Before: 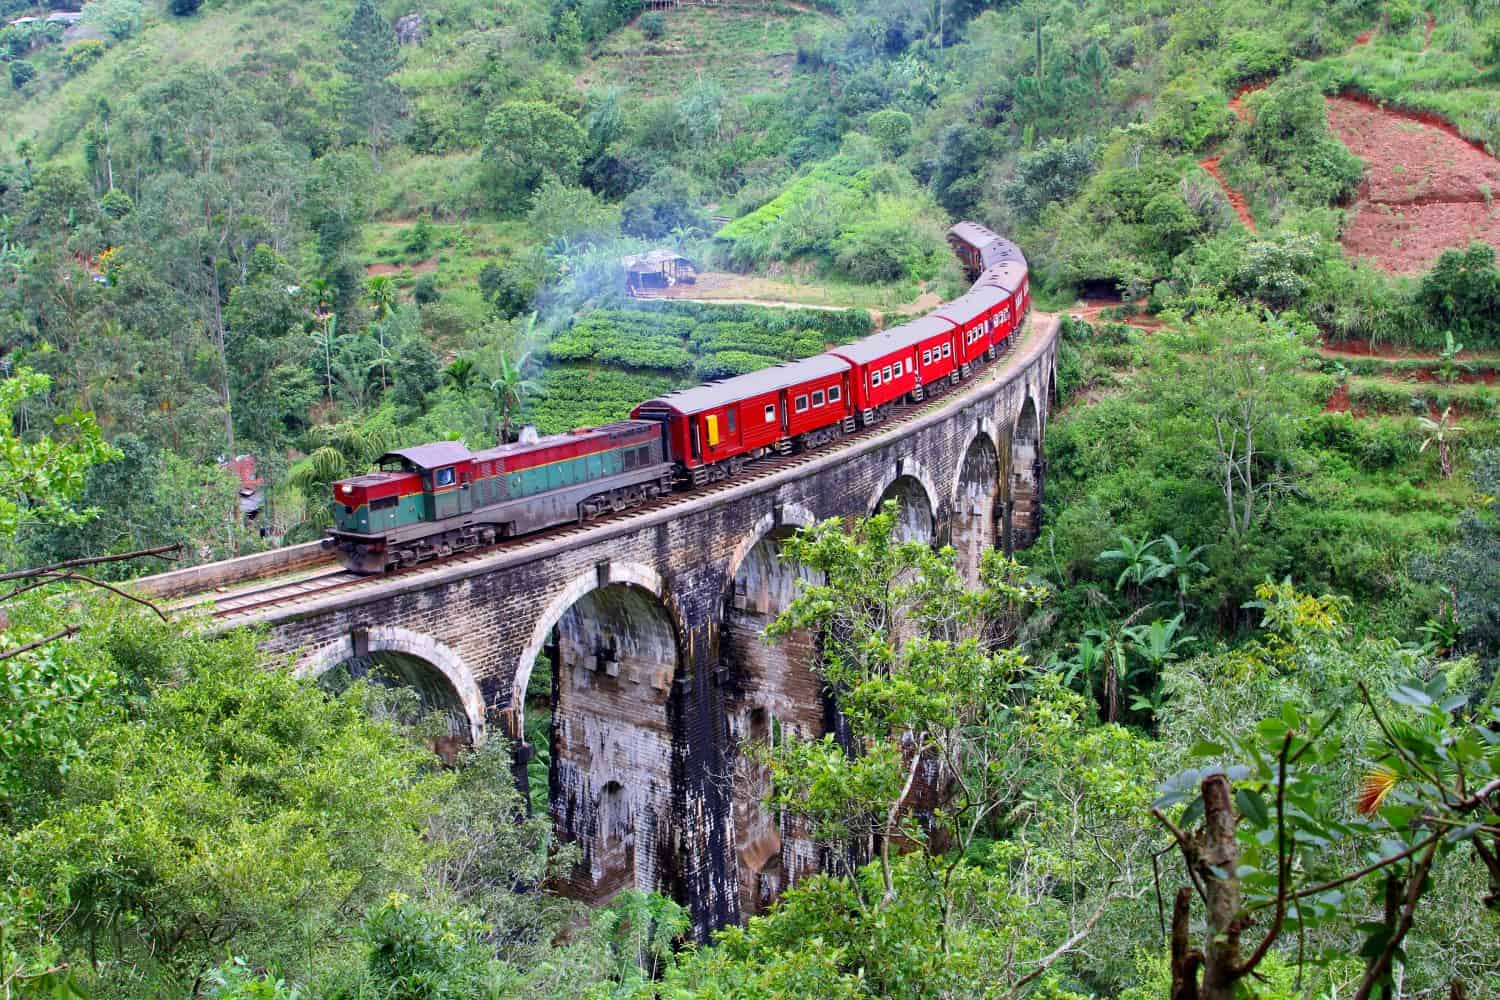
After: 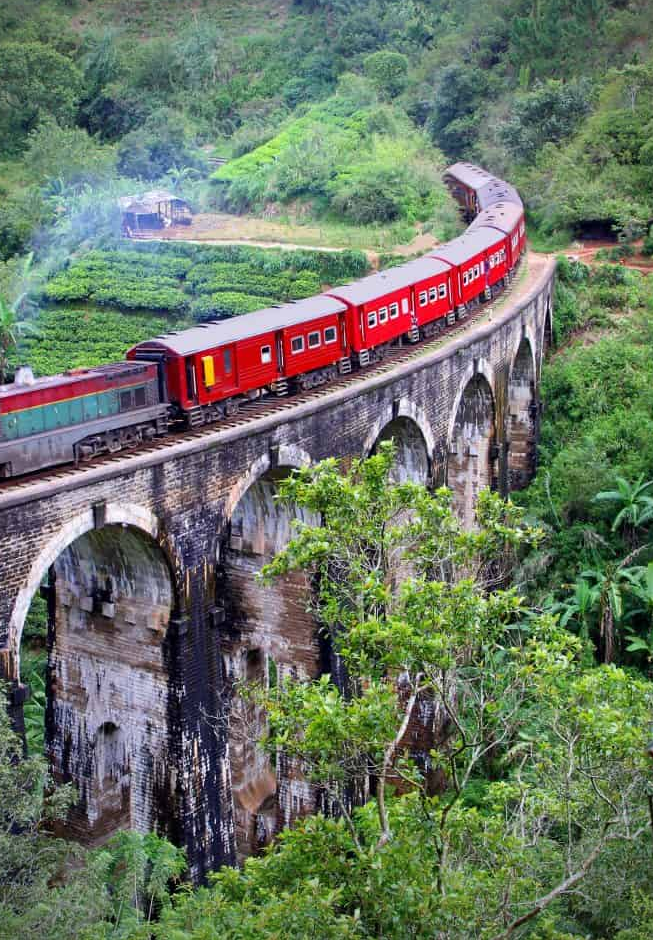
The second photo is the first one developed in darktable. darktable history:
crop: left 33.61%, top 5.951%, right 22.83%
vignetting: fall-off start 74.85%, brightness -0.585, saturation -0.114, width/height ratio 1.076
